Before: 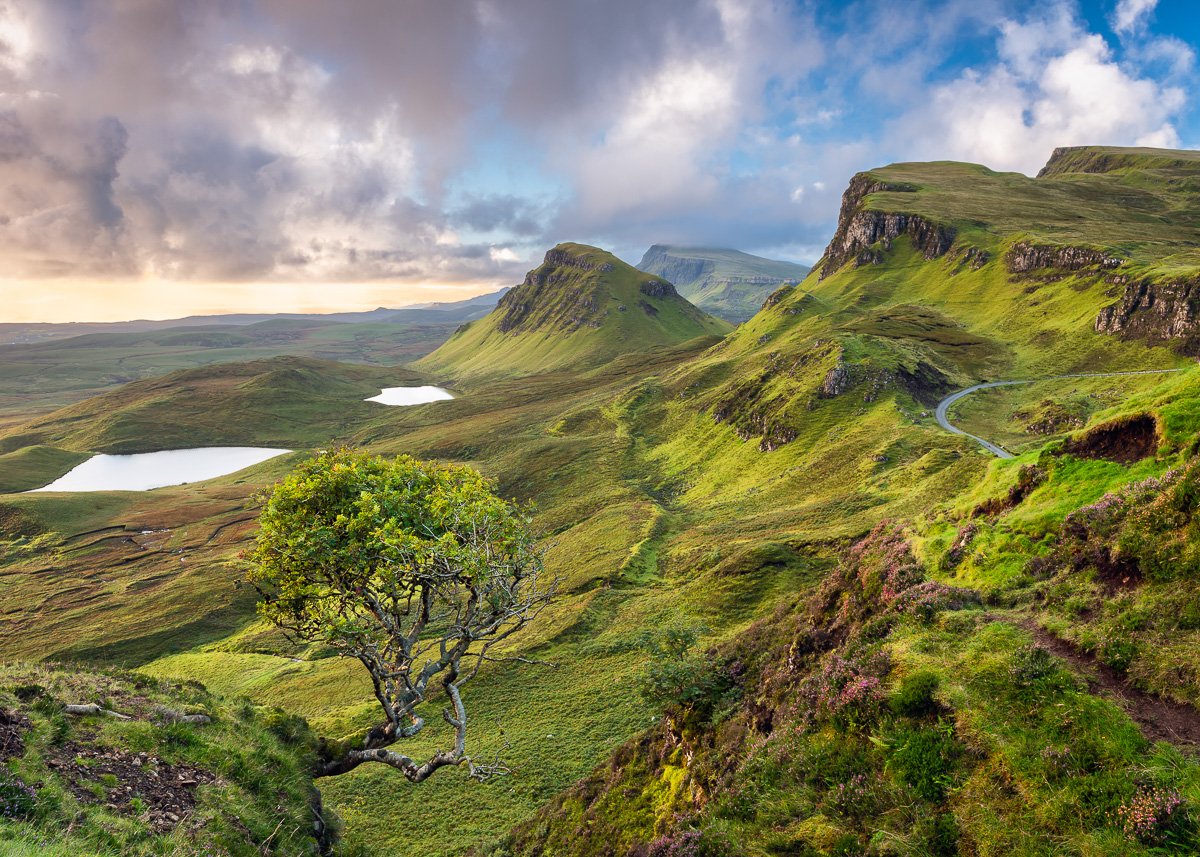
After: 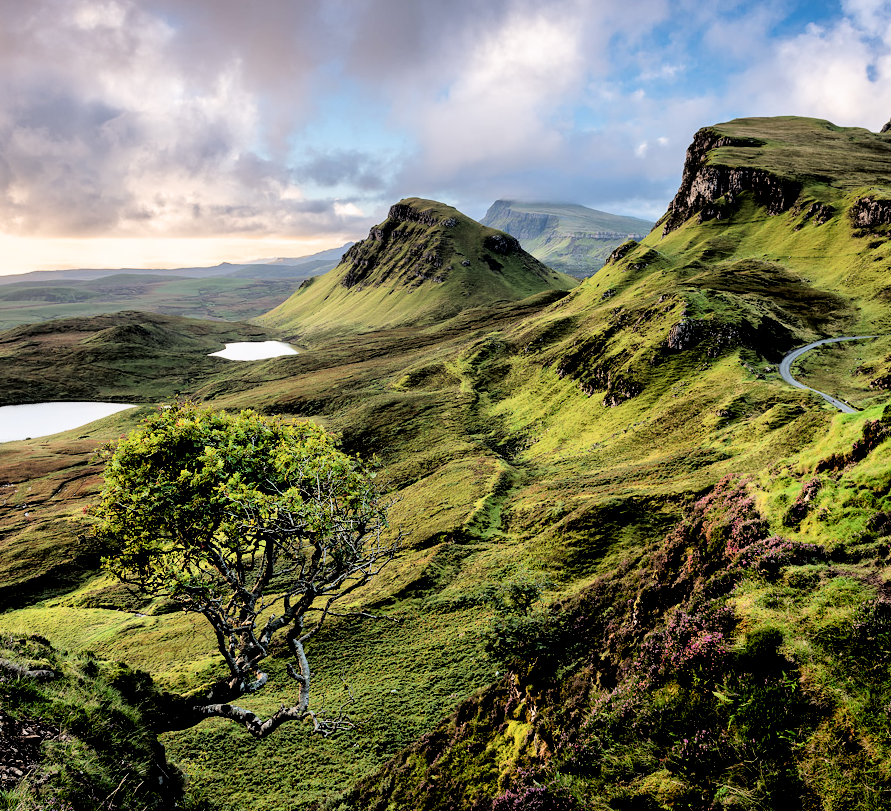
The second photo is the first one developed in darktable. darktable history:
crop and rotate: left 13.074%, top 5.321%, right 12.593%
filmic rgb: middle gray luminance 13.39%, black relative exposure -1.85 EV, white relative exposure 3.1 EV, target black luminance 0%, hardness 1.8, latitude 59.37%, contrast 1.721, highlights saturation mix 5.3%, shadows ↔ highlights balance -37.24%, color science v6 (2022)
